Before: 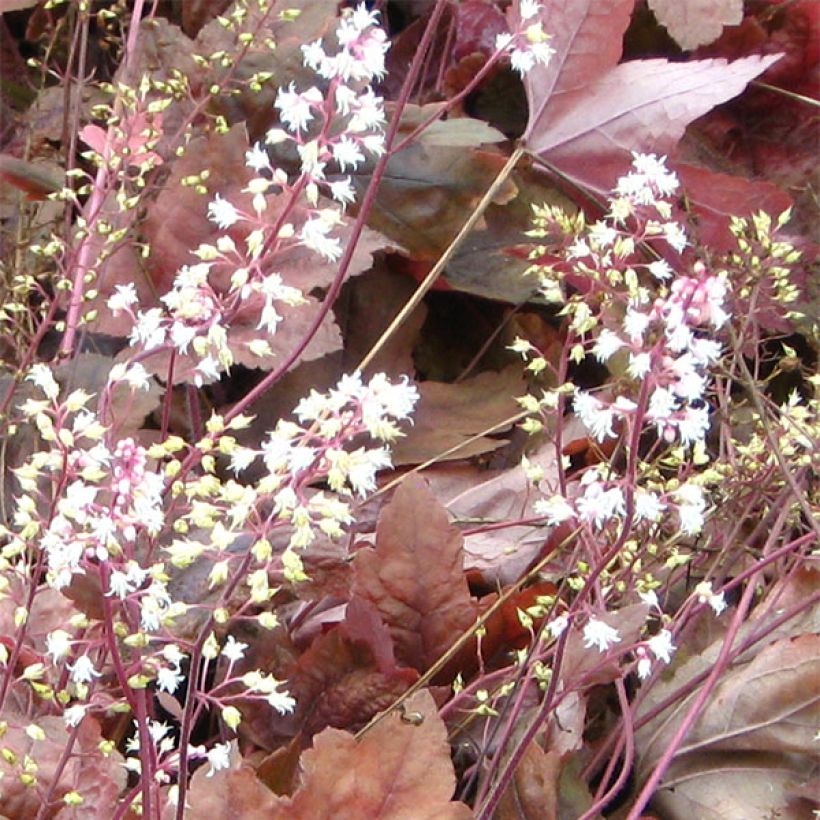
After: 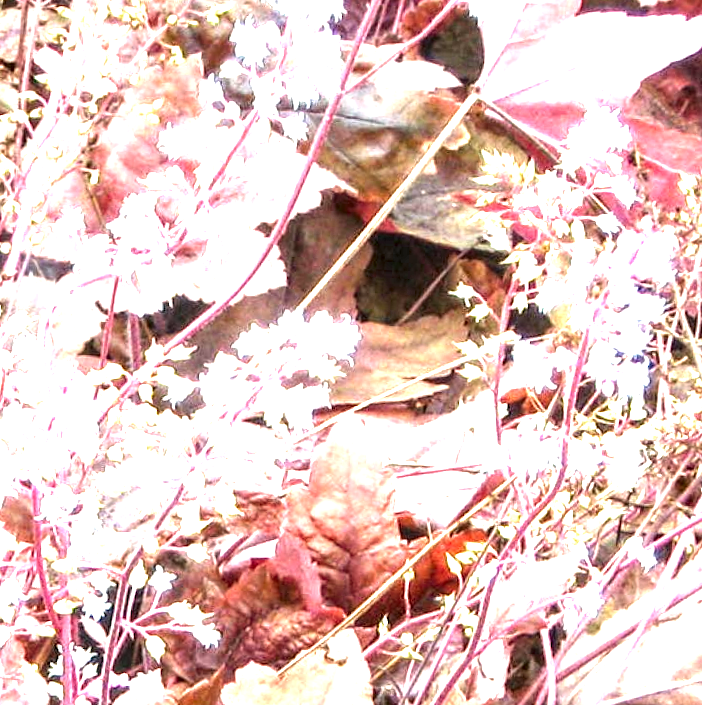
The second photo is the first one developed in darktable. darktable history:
crop and rotate: angle -3.03°, left 5.173%, top 5.157%, right 4.752%, bottom 4.437%
local contrast: highlights 16%, detail 187%
exposure: black level correction 0, exposure 2.111 EV, compensate exposure bias true, compensate highlight preservation false
